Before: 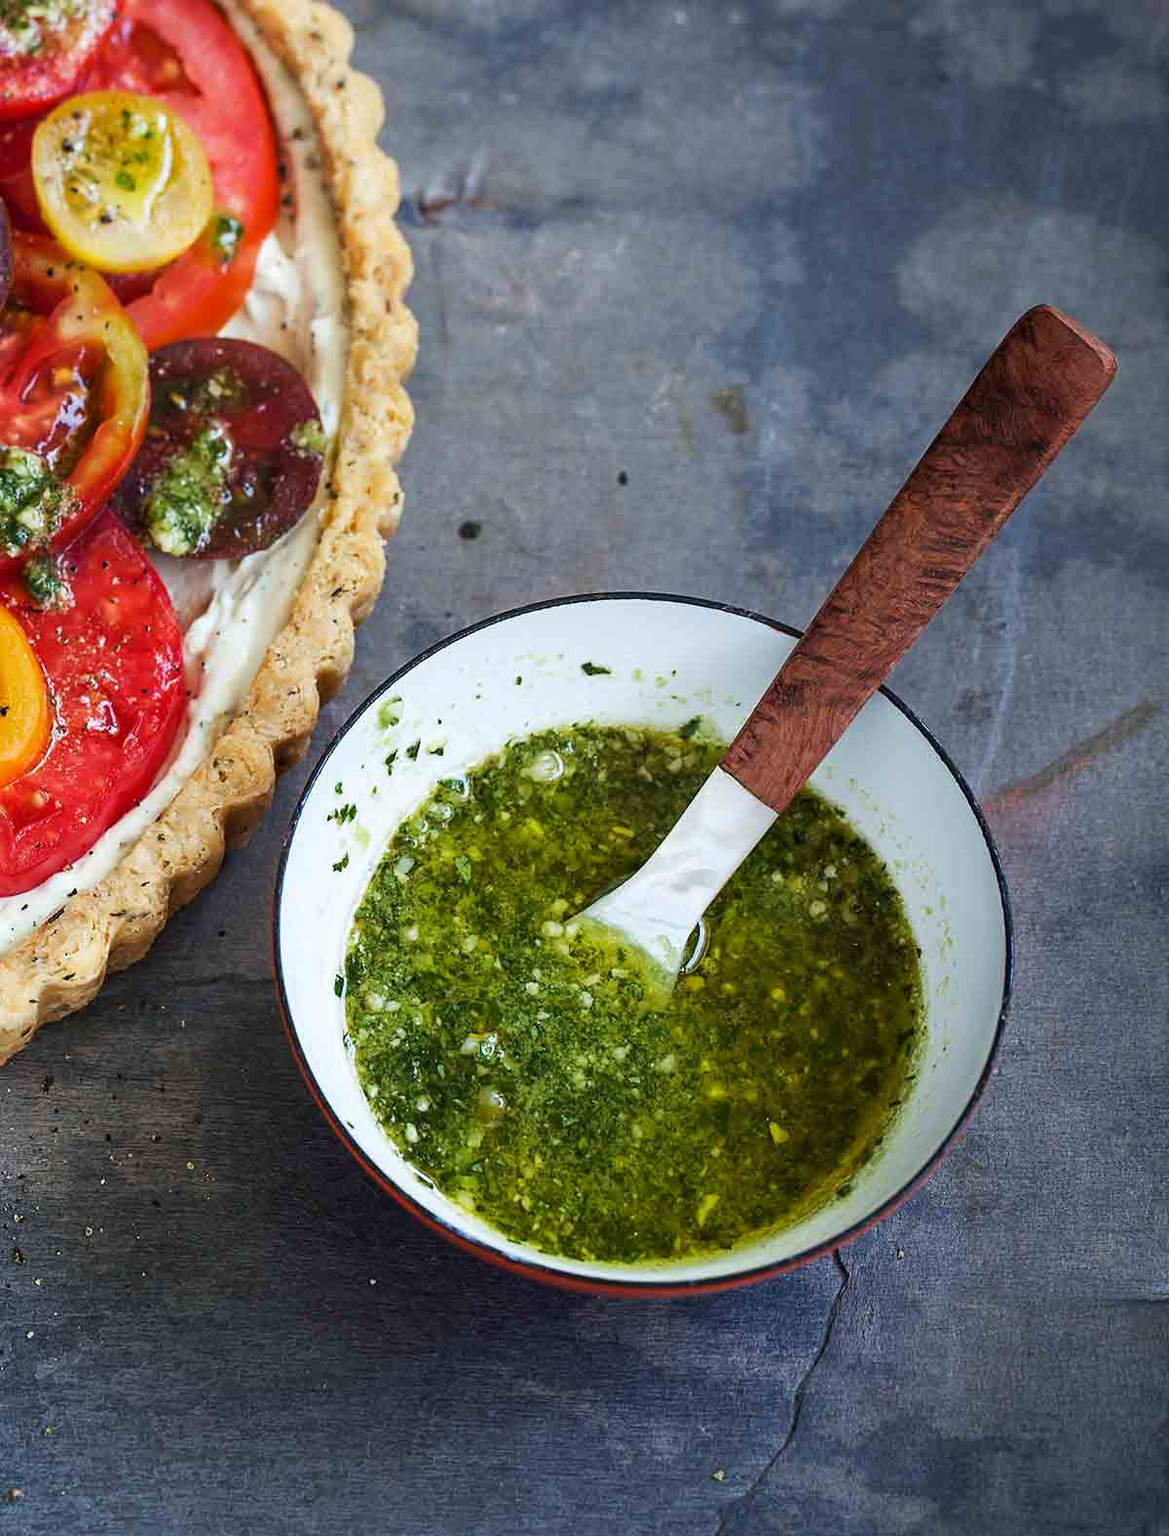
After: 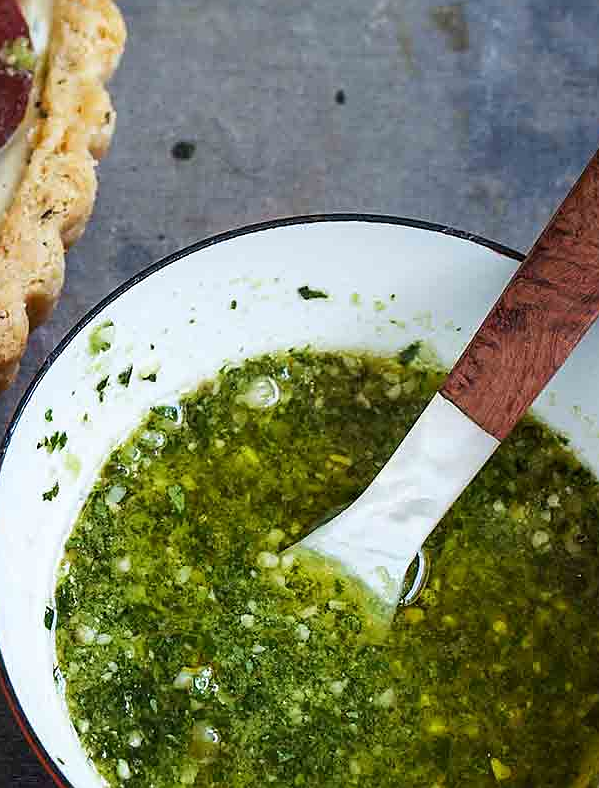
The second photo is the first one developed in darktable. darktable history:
sharpen: radius 1
crop: left 25%, top 25%, right 25%, bottom 25%
